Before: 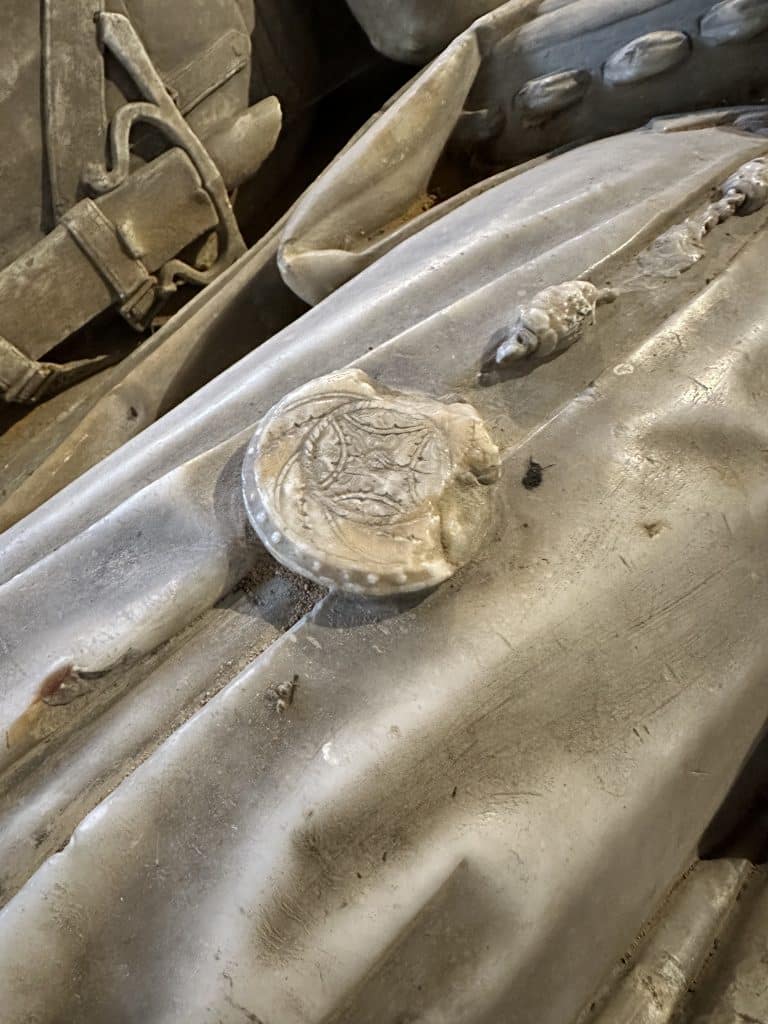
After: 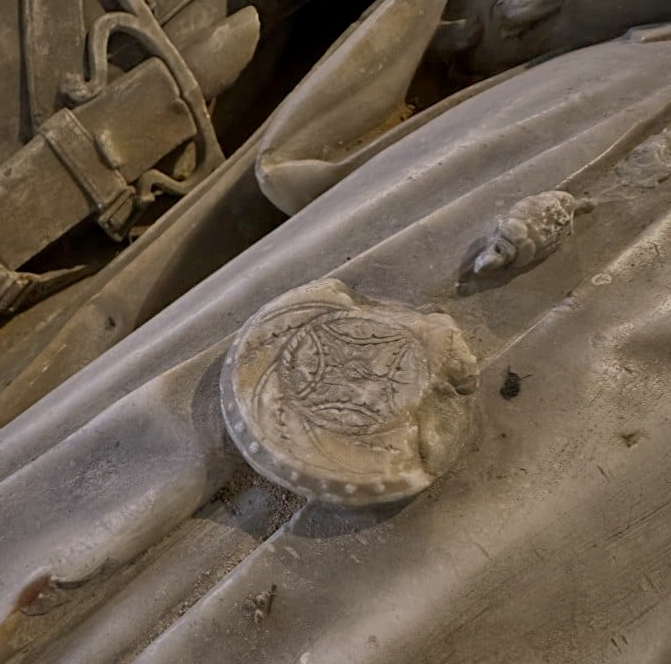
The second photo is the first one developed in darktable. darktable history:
tone equalizer: -8 EV -0.008 EV, -7 EV 0.029 EV, -6 EV -0.007 EV, -5 EV 0.007 EV, -4 EV -0.044 EV, -3 EV -0.229 EV, -2 EV -0.634 EV, -1 EV -0.974 EV, +0 EV -0.975 EV
crop: left 2.908%, top 8.846%, right 9.647%, bottom 26.296%
color correction: highlights a* 5.84, highlights b* 4.69
exposure: black level correction 0.001, exposure -0.125 EV, compensate highlight preservation false
